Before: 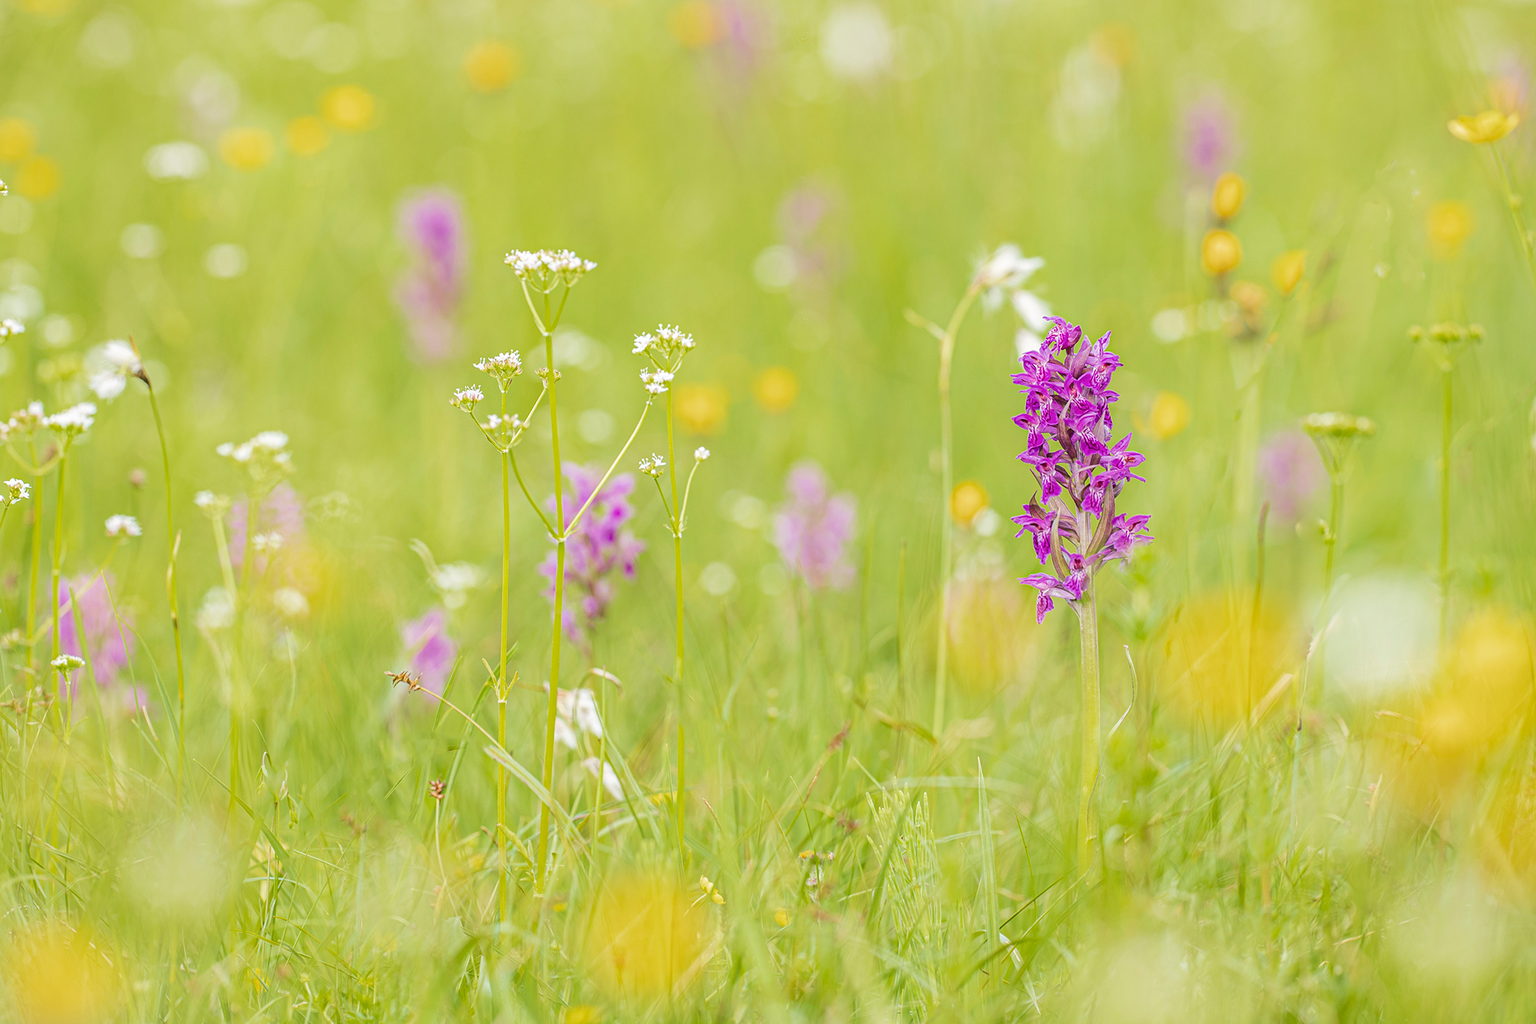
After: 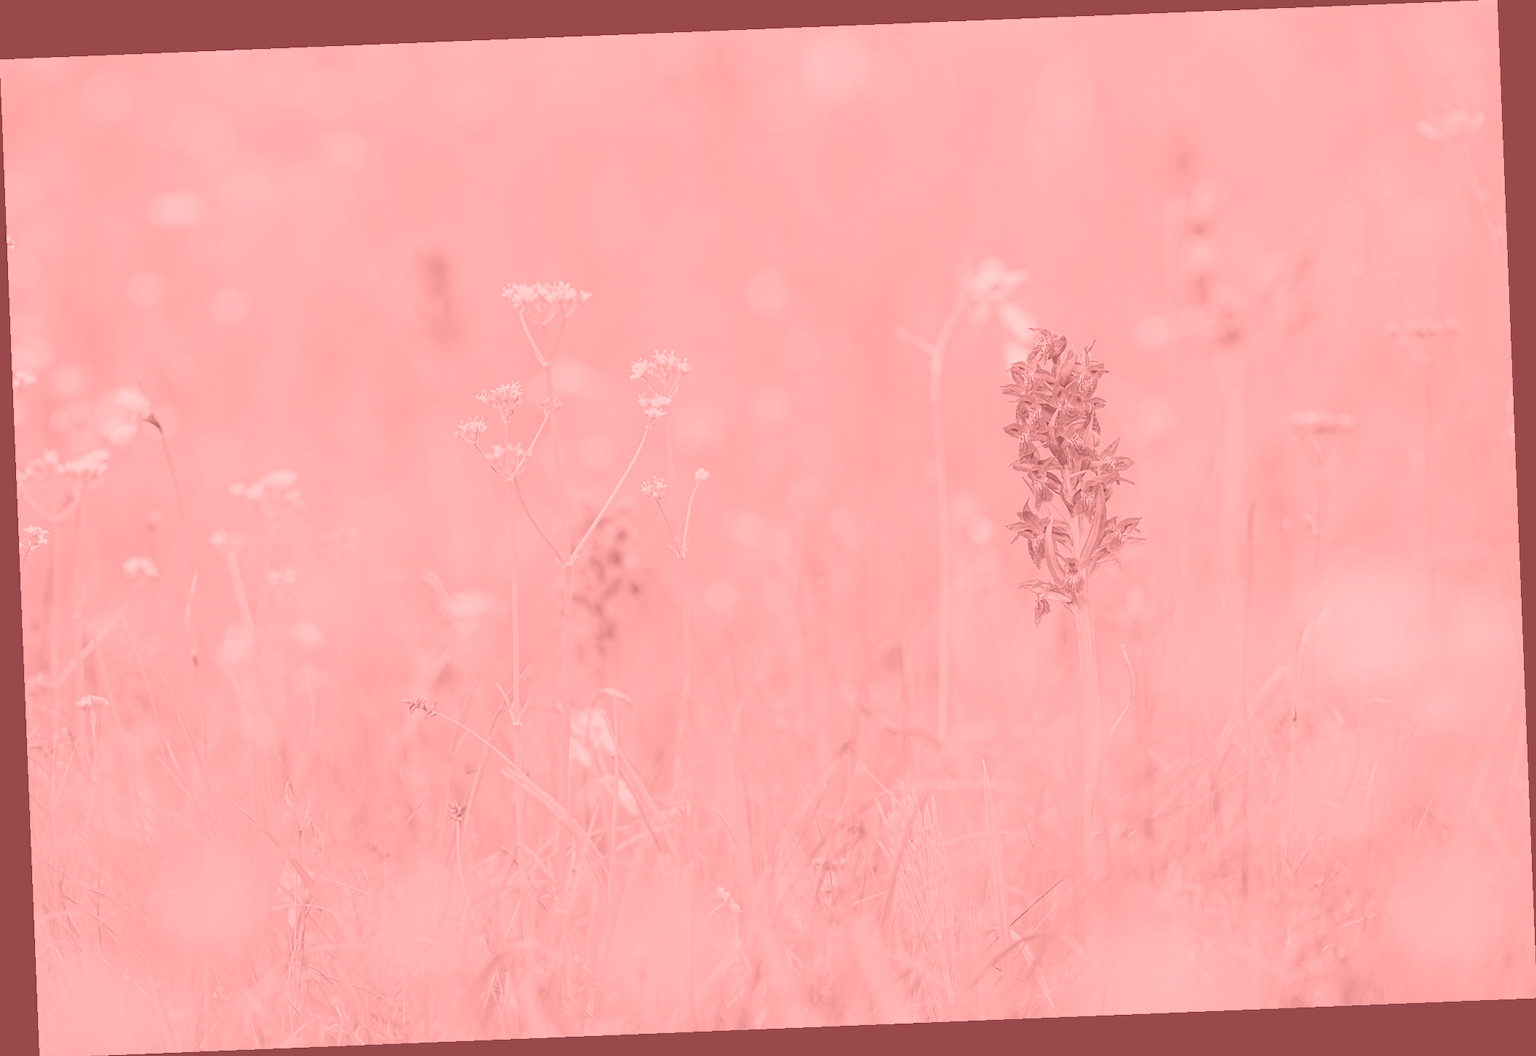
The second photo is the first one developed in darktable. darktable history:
contrast brightness saturation: saturation -0.05
colorize: saturation 51%, source mix 50.67%, lightness 50.67%
rotate and perspective: rotation -2.29°, automatic cropping off
